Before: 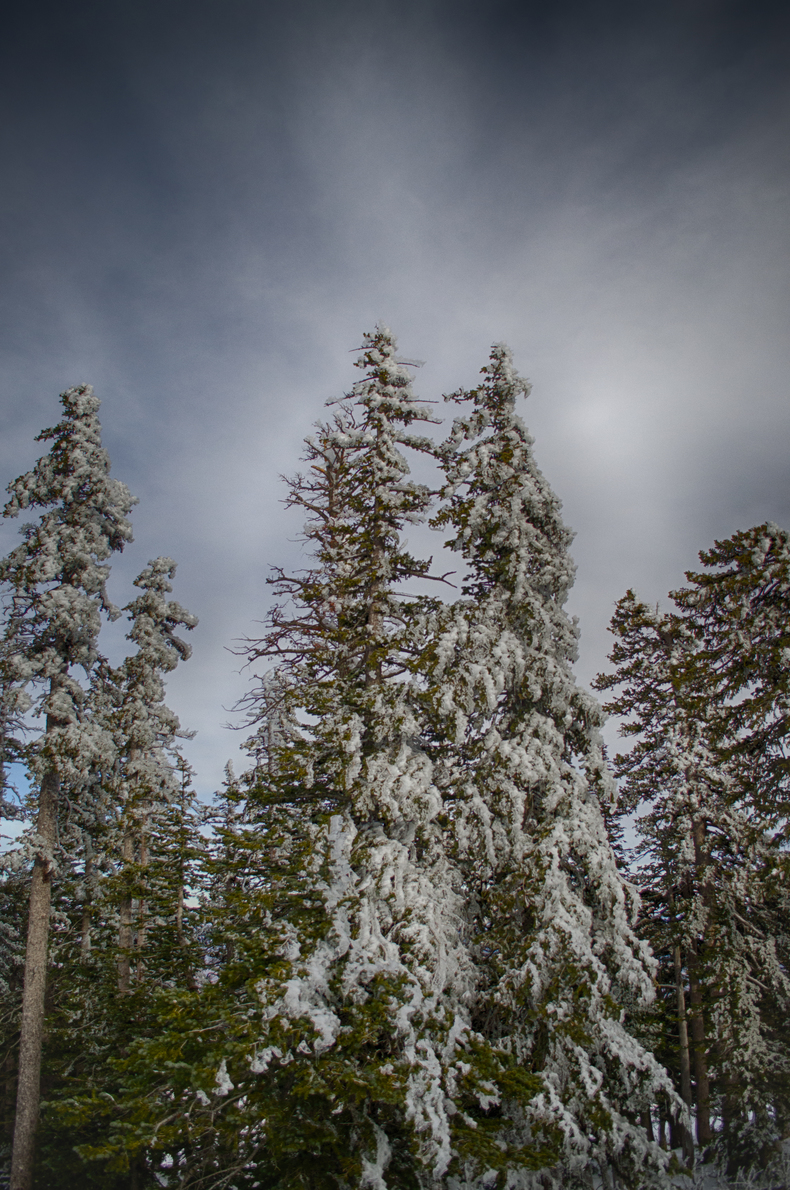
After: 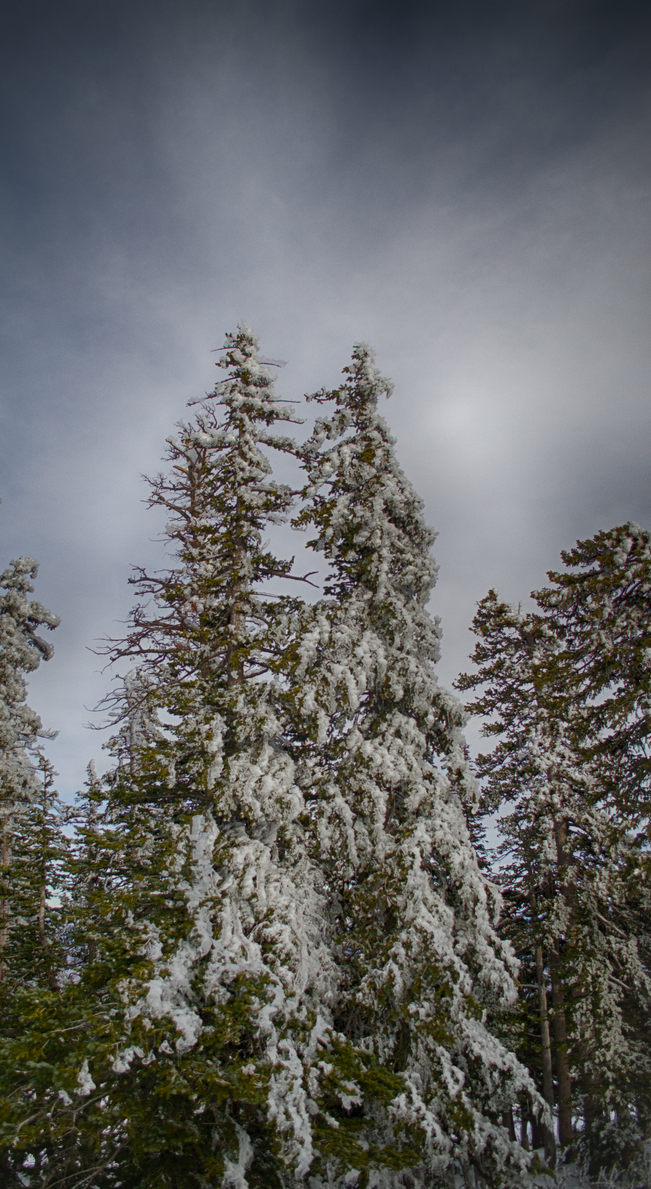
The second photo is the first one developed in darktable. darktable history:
exposure: compensate highlight preservation false
crop: left 17.535%, bottom 0.036%
